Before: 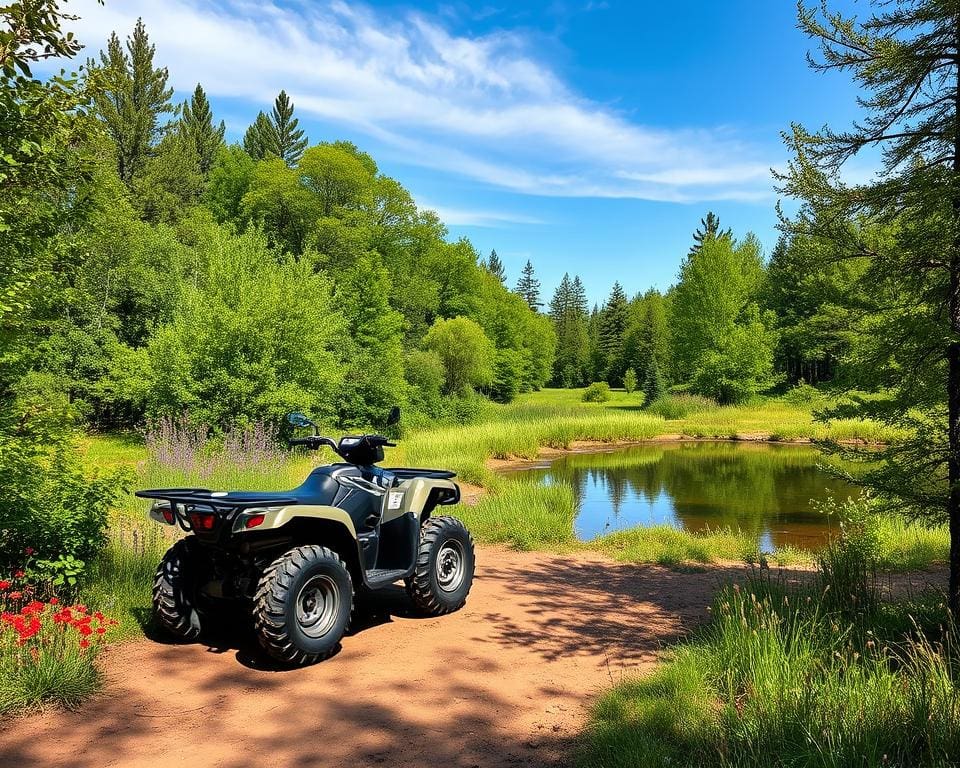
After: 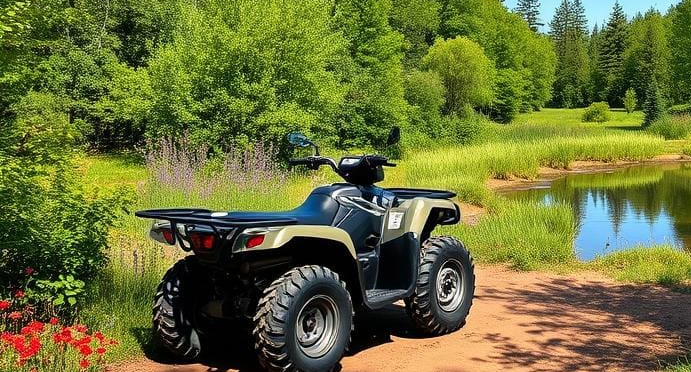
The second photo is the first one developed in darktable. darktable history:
white balance: emerald 1
crop: top 36.498%, right 27.964%, bottom 14.995%
